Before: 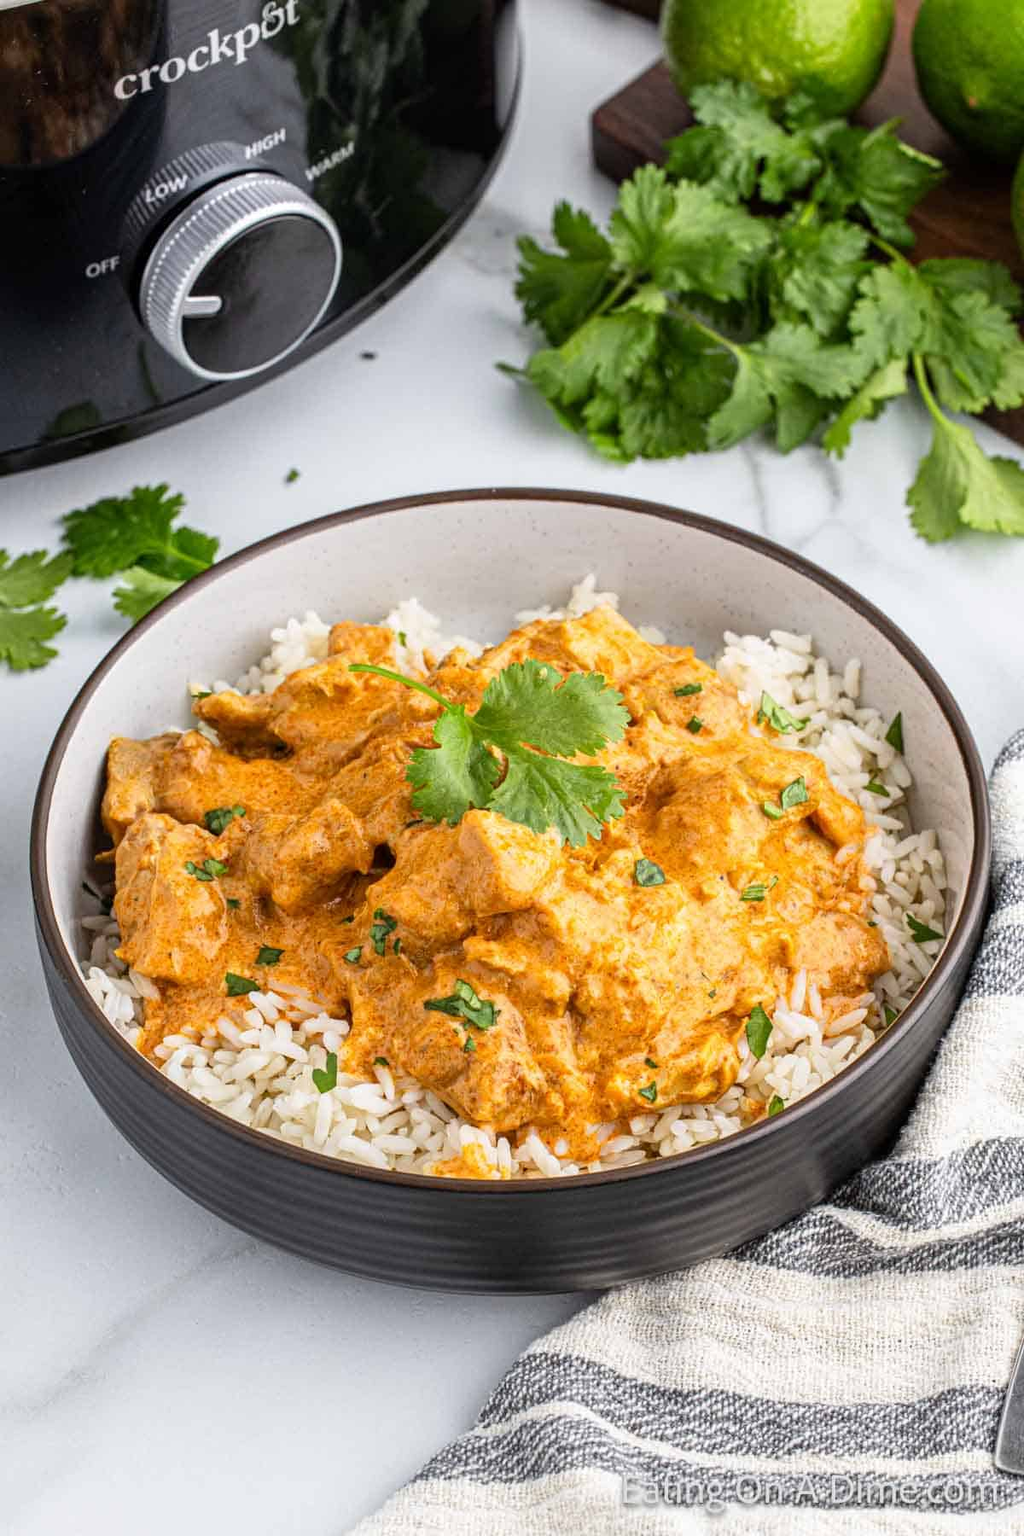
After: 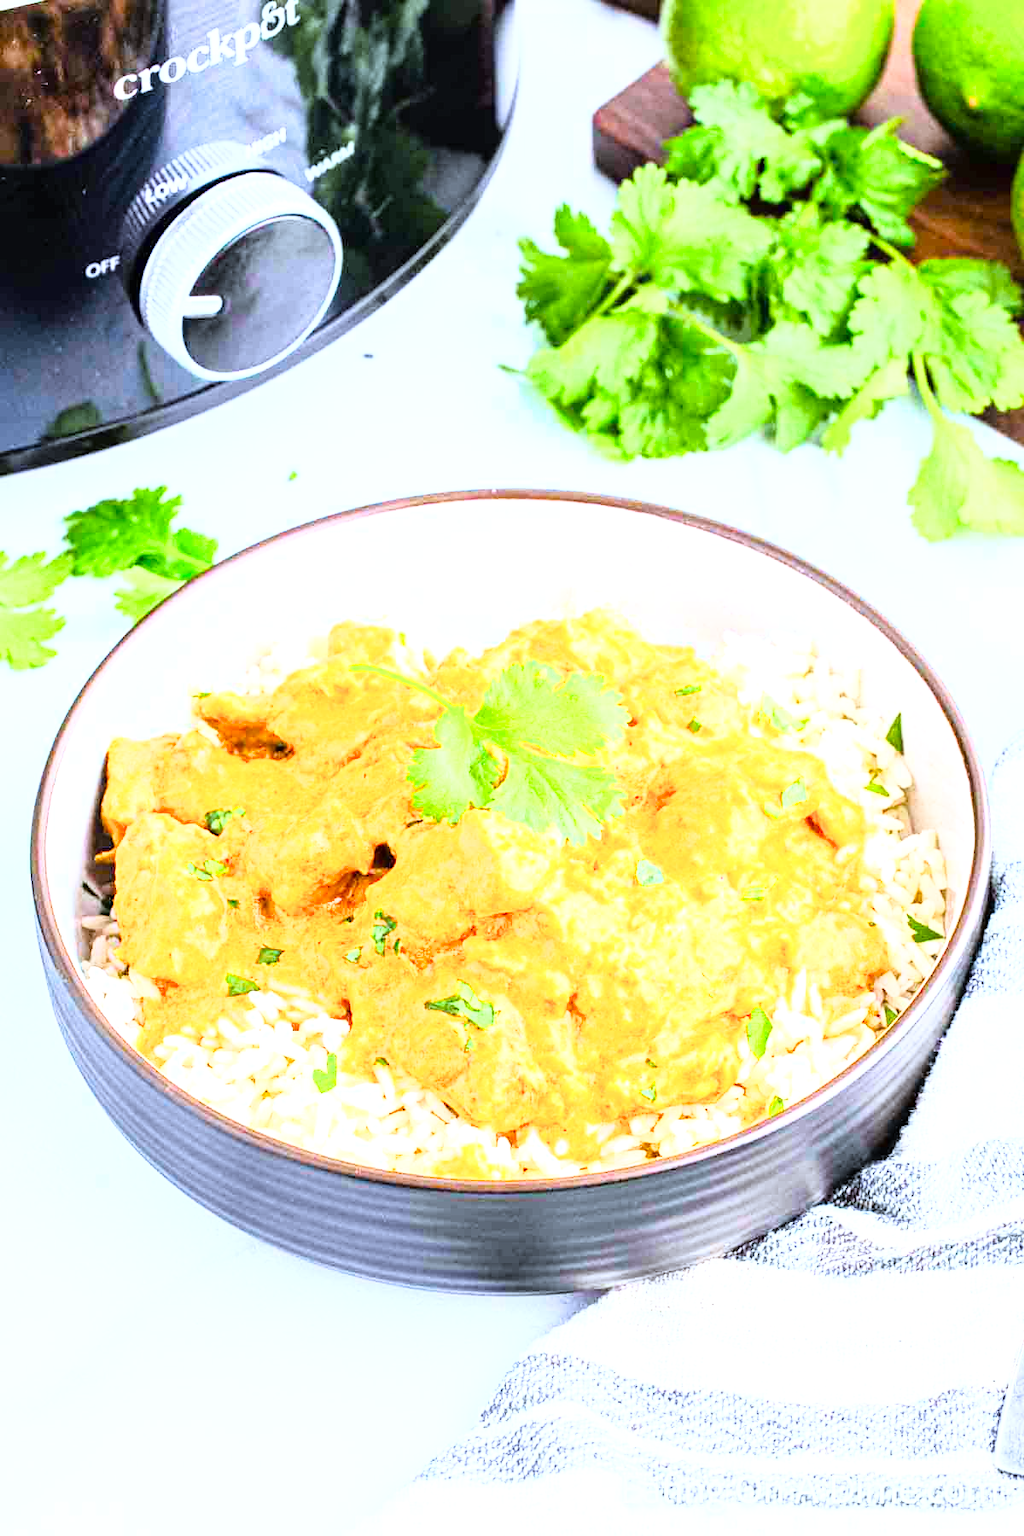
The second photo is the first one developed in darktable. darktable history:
color calibration: x 0.37, y 0.382, temperature 4304.07 K
exposure: black level correction 0, exposure 1.507 EV, compensate highlight preservation false
base curve: curves: ch0 [(0, 0) (0.012, 0.01) (0.073, 0.168) (0.31, 0.711) (0.645, 0.957) (1, 1)]
velvia: strength 31.77%, mid-tones bias 0.205
